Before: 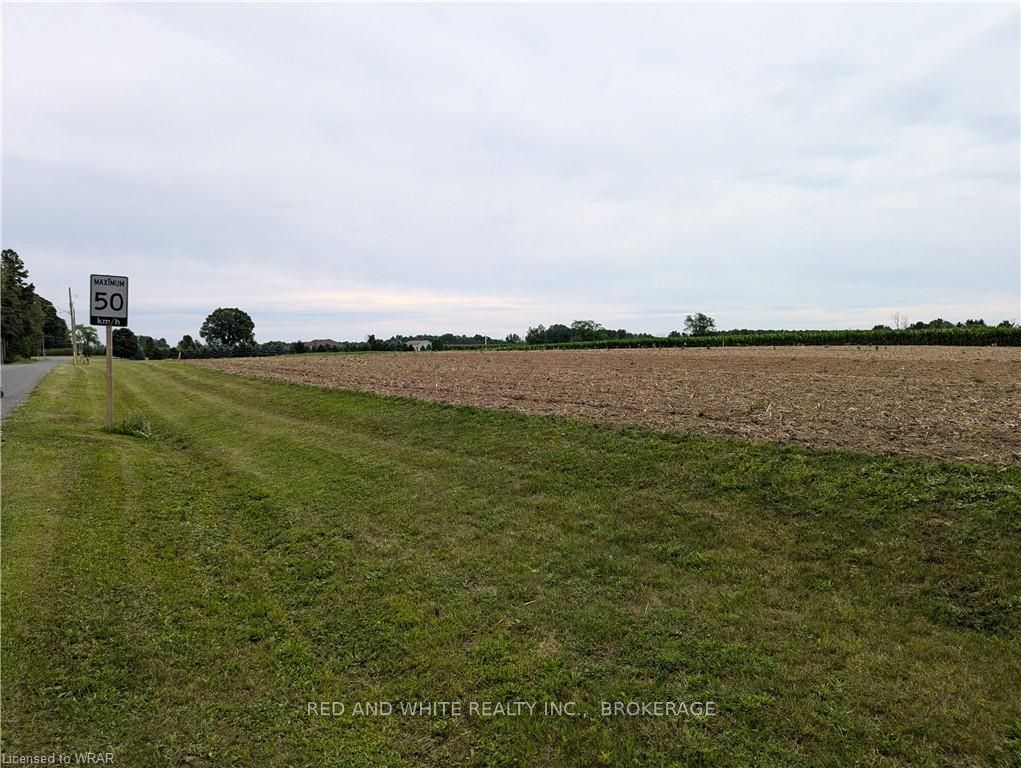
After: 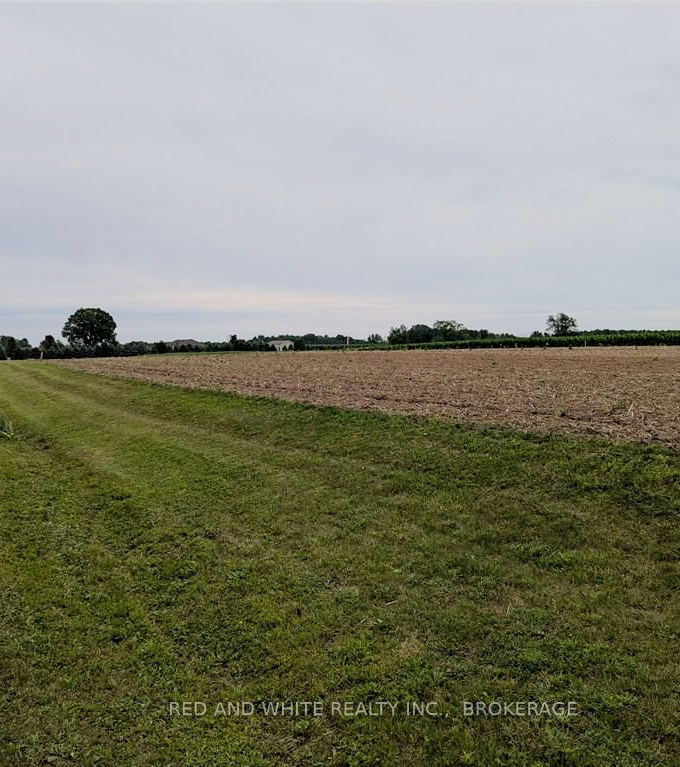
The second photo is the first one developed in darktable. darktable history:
crop and rotate: left 13.537%, right 19.796%
filmic rgb: hardness 4.17
